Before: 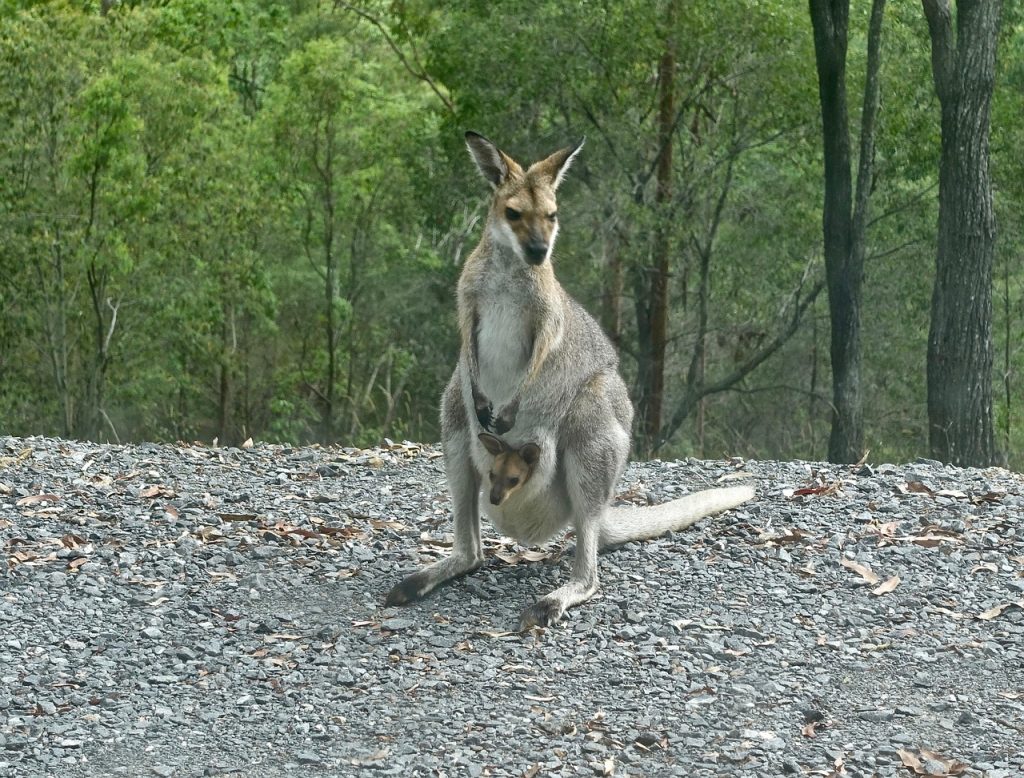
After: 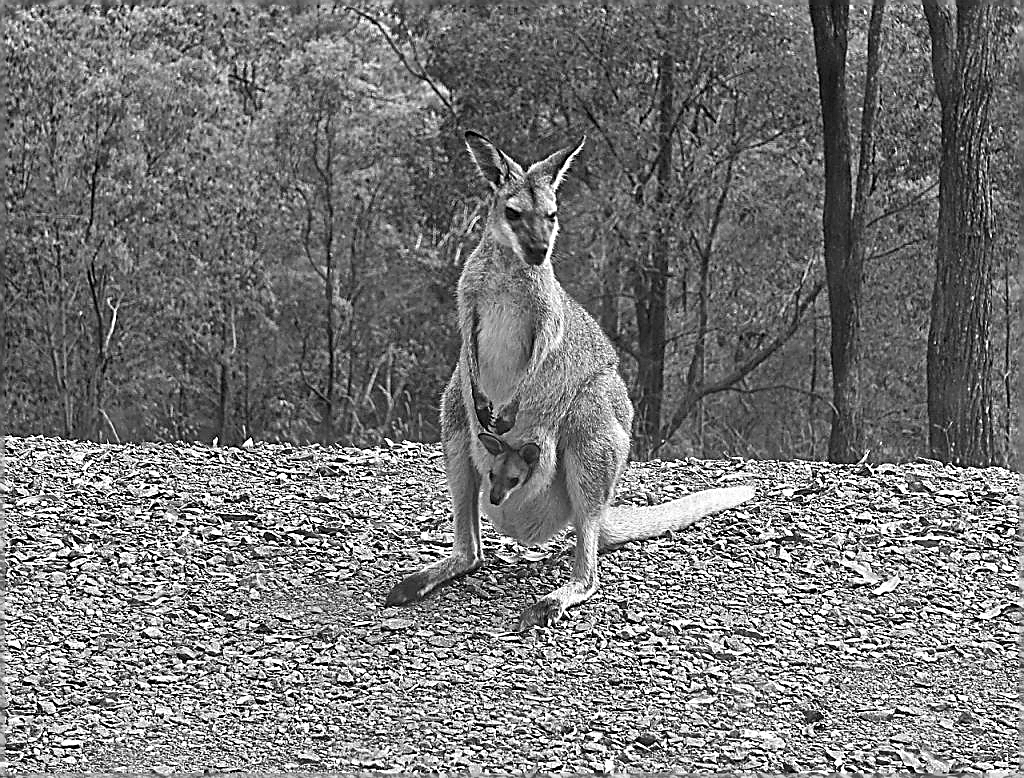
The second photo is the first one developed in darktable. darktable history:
sharpen: amount 2
monochrome: a 1.94, b -0.638
